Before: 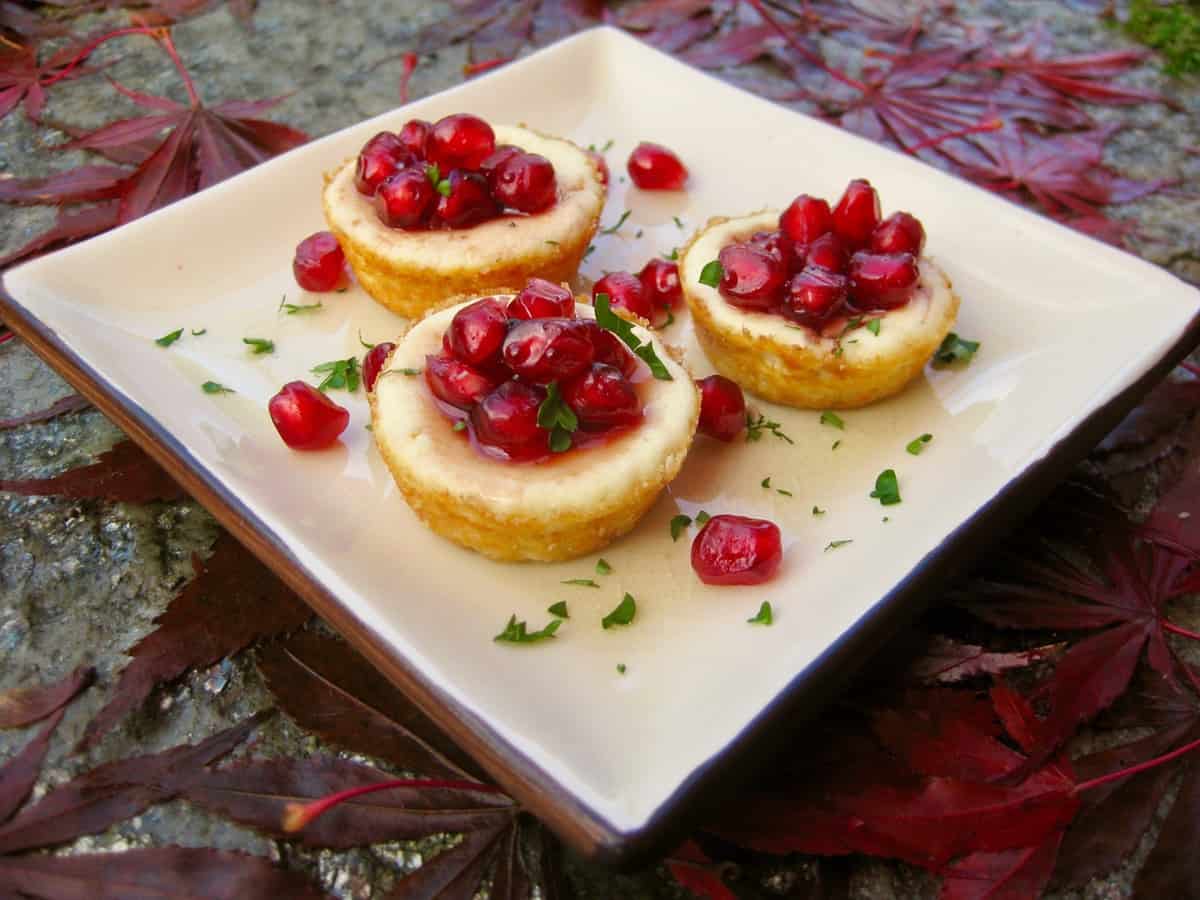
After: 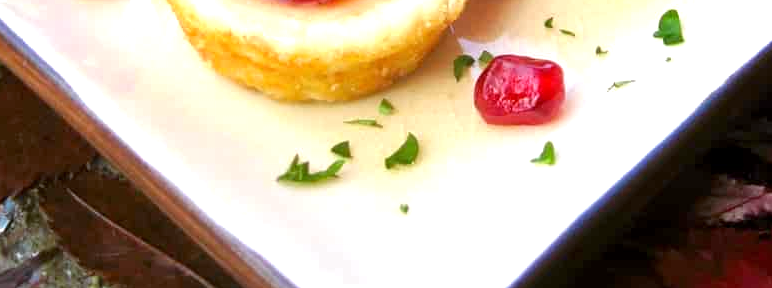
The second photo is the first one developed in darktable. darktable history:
exposure: black level correction 0.001, exposure 0.955 EV, compensate exposure bias true, compensate highlight preservation false
crop: left 18.091%, top 51.13%, right 17.525%, bottom 16.85%
white balance: red 0.967, blue 1.049
